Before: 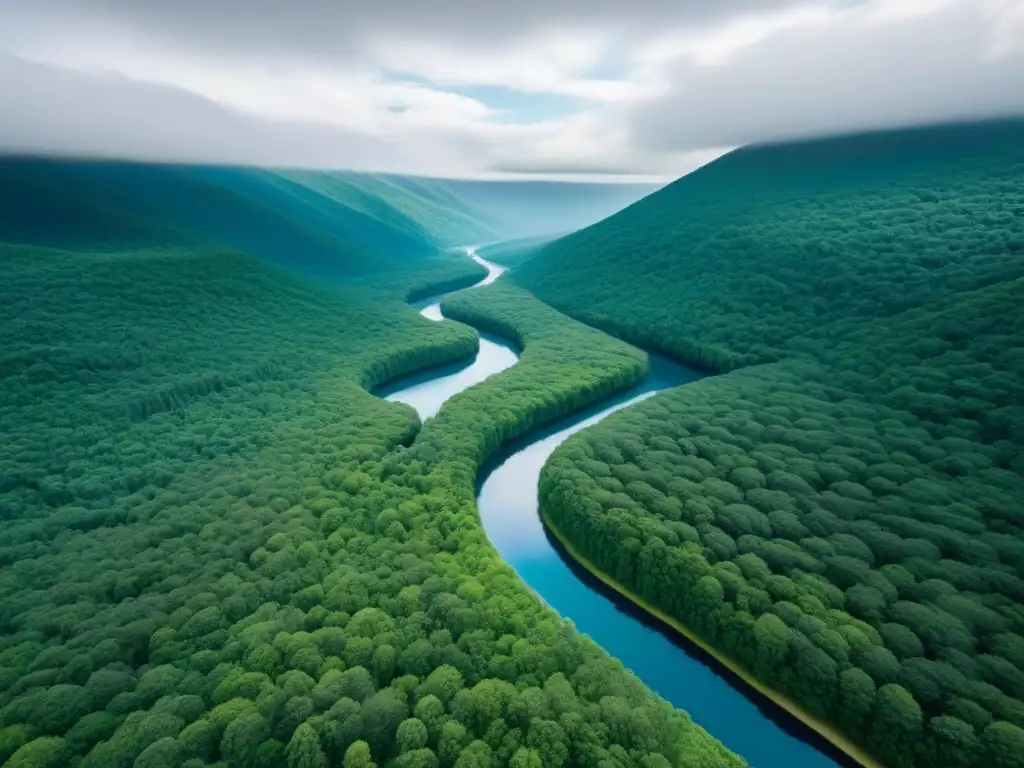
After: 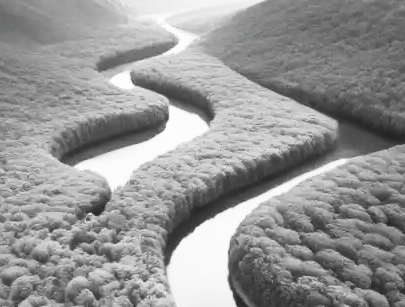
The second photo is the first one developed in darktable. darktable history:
crop: left 30.307%, top 30.288%, right 30.082%, bottom 29.703%
contrast brightness saturation: contrast 0.524, brightness 0.485, saturation -0.992
